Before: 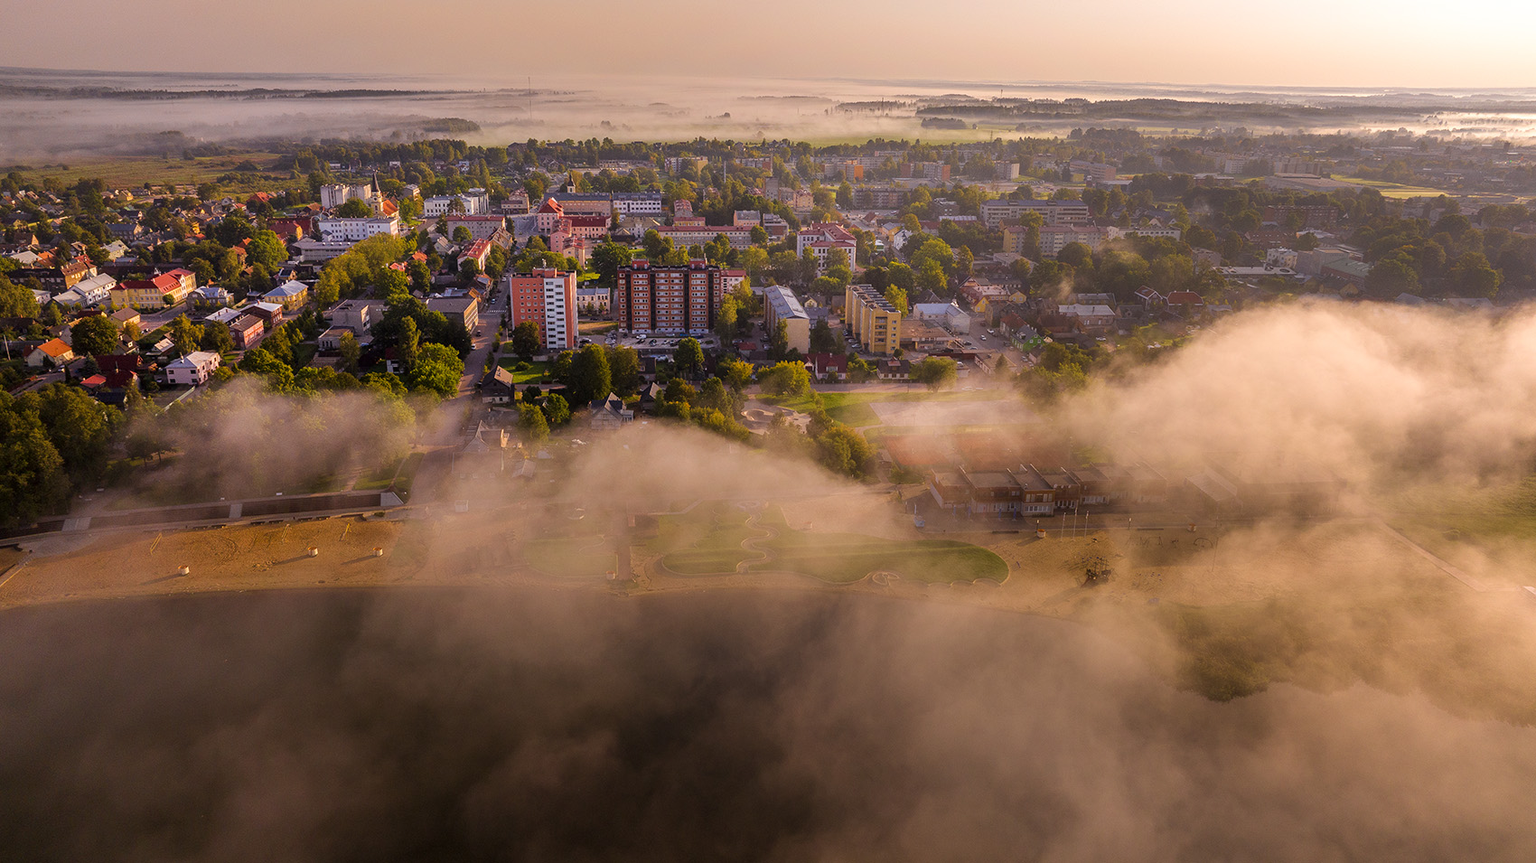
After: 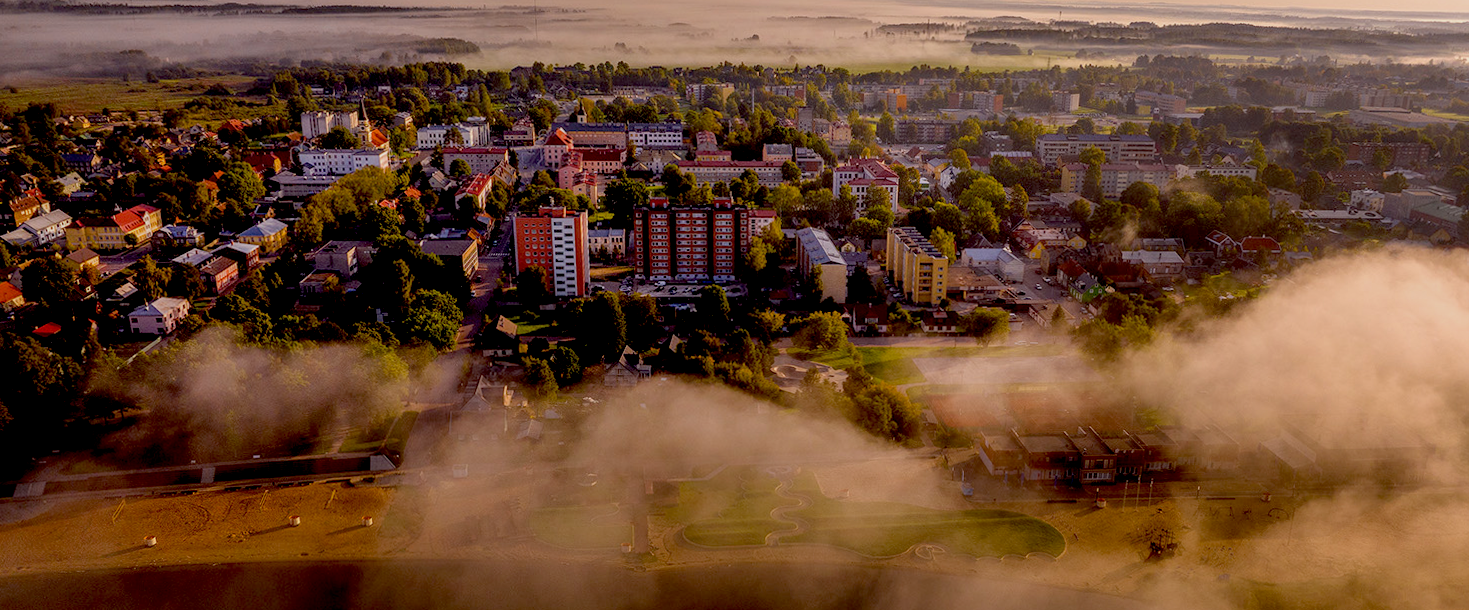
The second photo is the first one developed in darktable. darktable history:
crop: left 3.015%, top 8.969%, right 9.647%, bottom 26.457%
local contrast: detail 110%
exposure: black level correction 0.046, exposure -0.228 EV, compensate highlight preservation false
rotate and perspective: rotation 0.174°, lens shift (vertical) 0.013, lens shift (horizontal) 0.019, shear 0.001, automatic cropping original format, crop left 0.007, crop right 0.991, crop top 0.016, crop bottom 0.997
